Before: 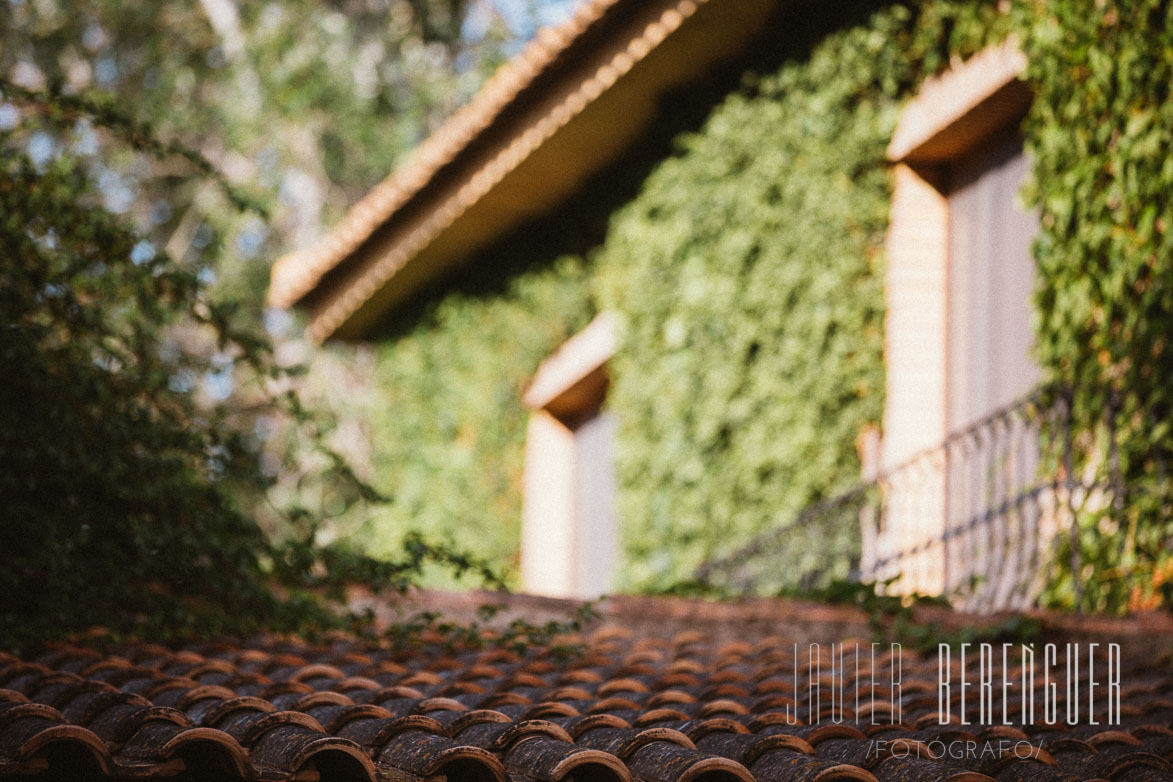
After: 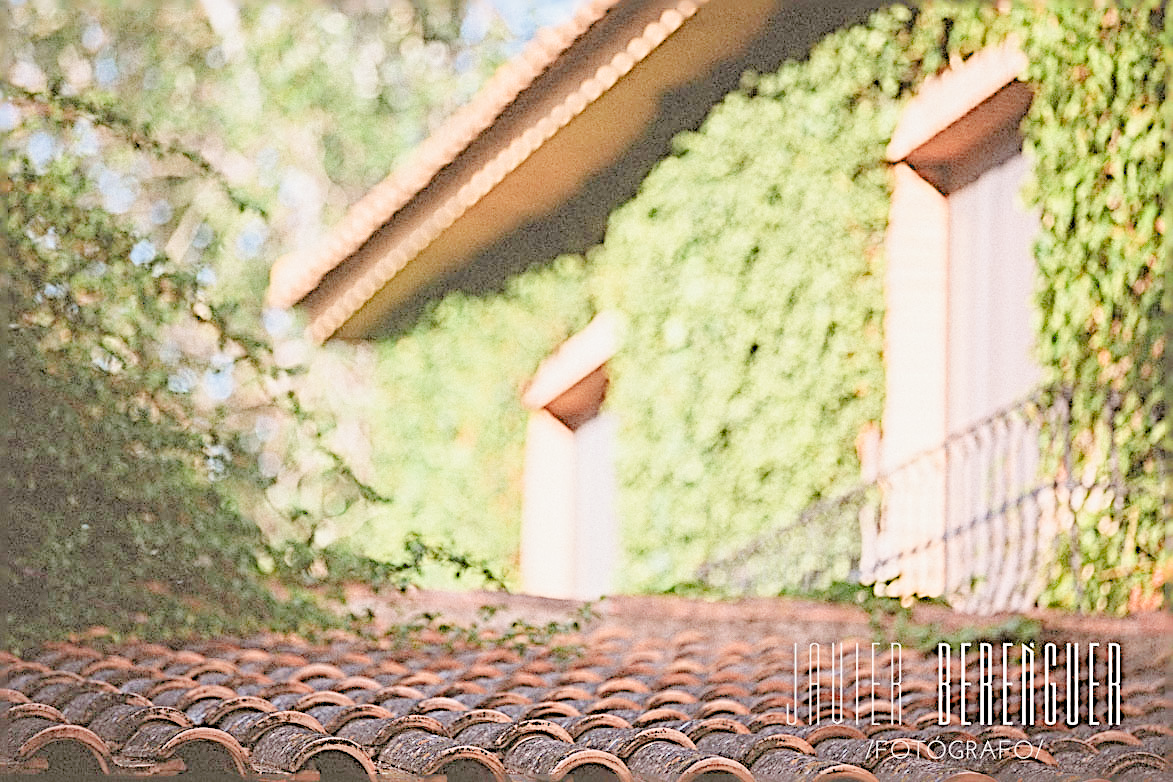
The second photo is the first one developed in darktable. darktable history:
exposure: black level correction 0, exposure 3.963 EV, compensate highlight preservation false
filmic rgb: black relative exposure -7.97 EV, white relative exposure 8.03 EV, target black luminance 0%, hardness 2.49, latitude 76.14%, contrast 0.556, shadows ↔ highlights balance 0.009%
sharpen: radius 3.192, amount 1.737
